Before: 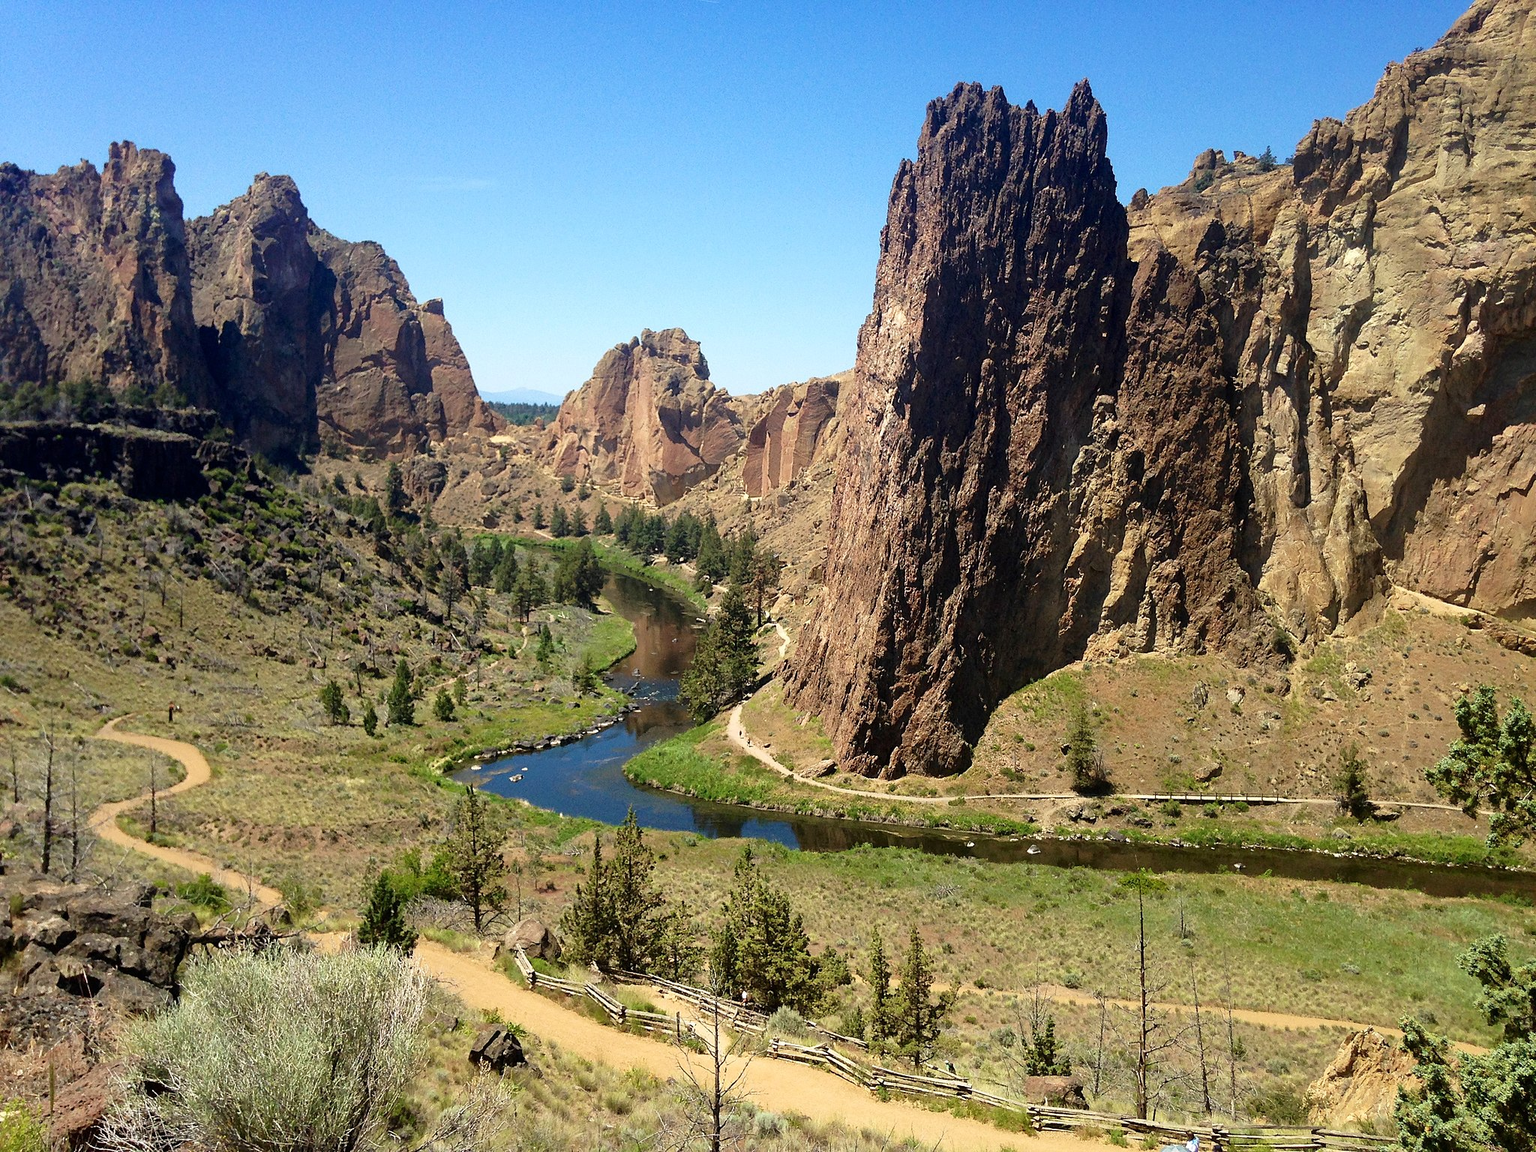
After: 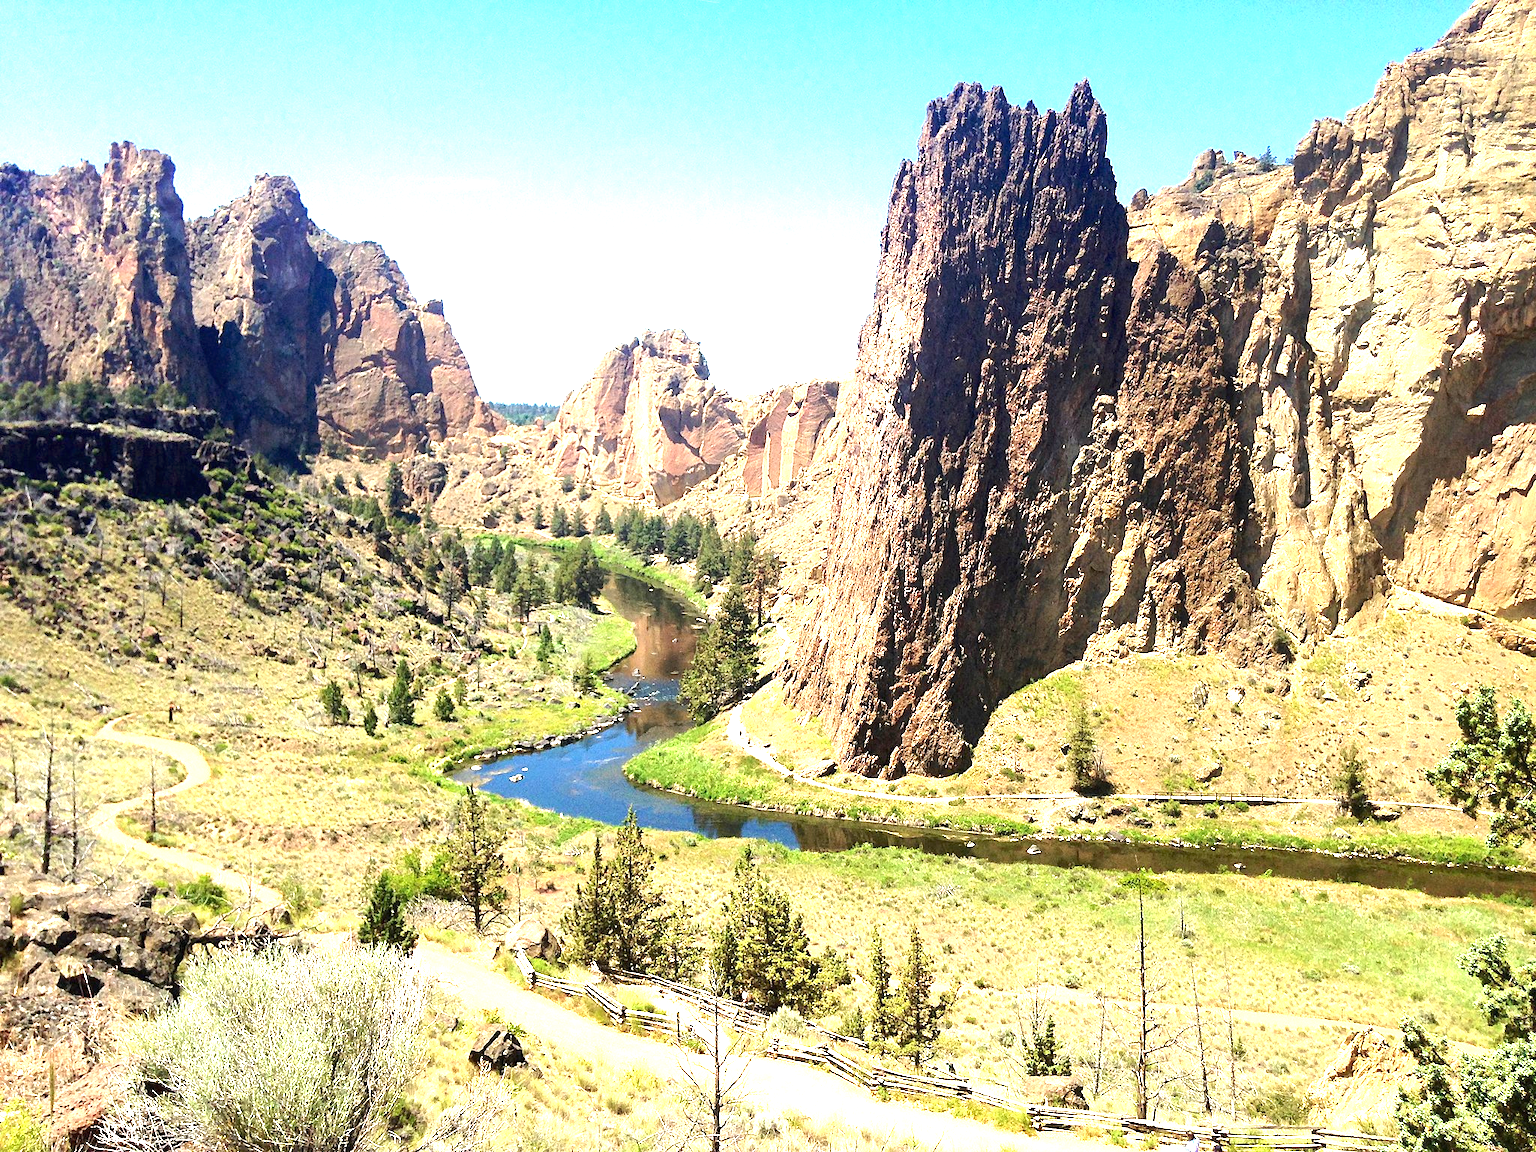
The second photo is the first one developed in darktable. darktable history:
exposure: black level correction 0, exposure 1.705 EV, compensate highlight preservation false
